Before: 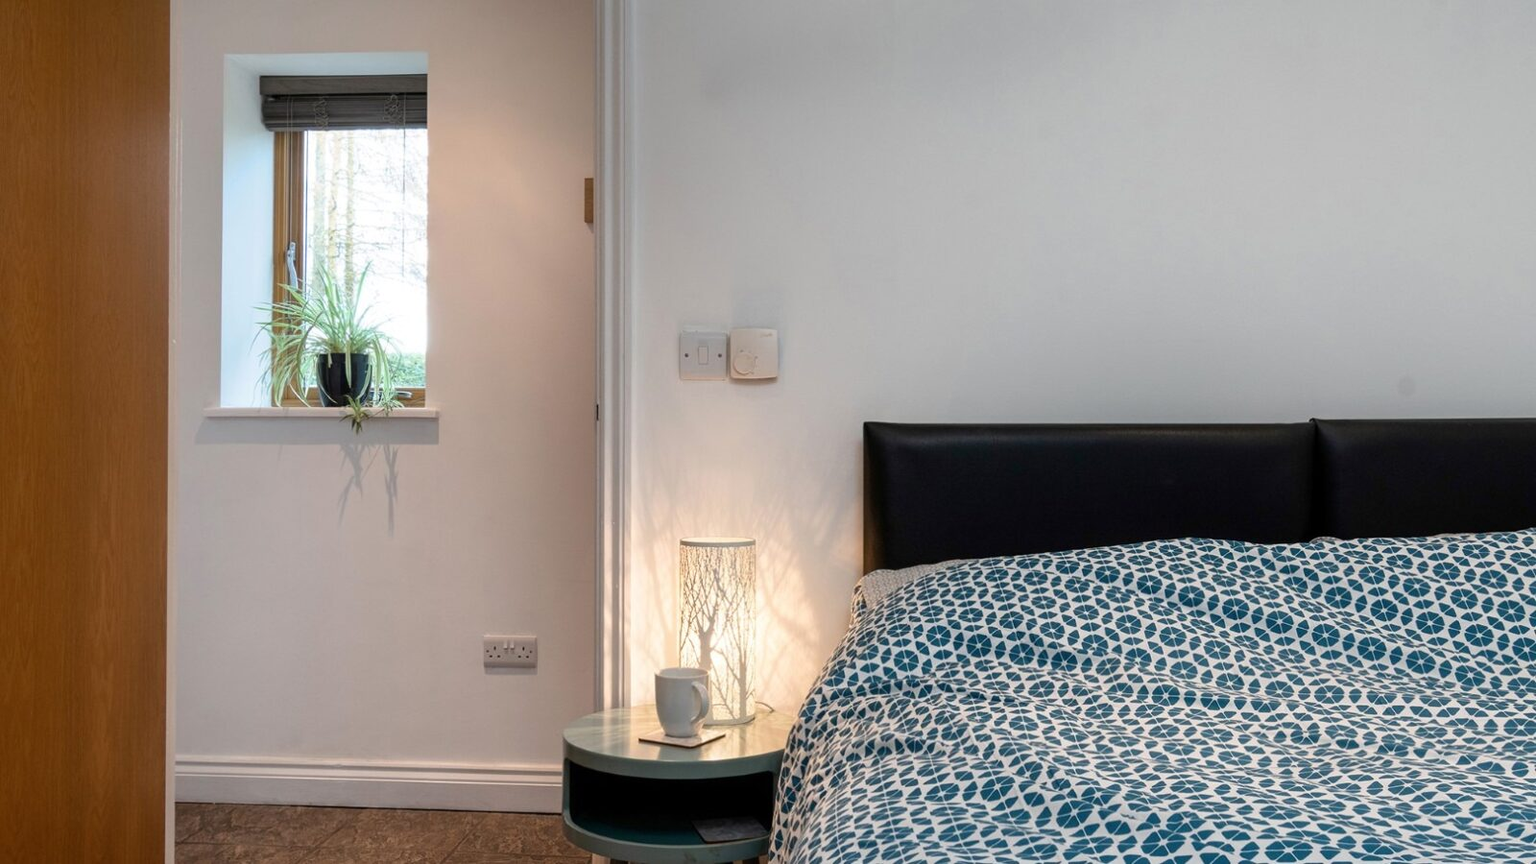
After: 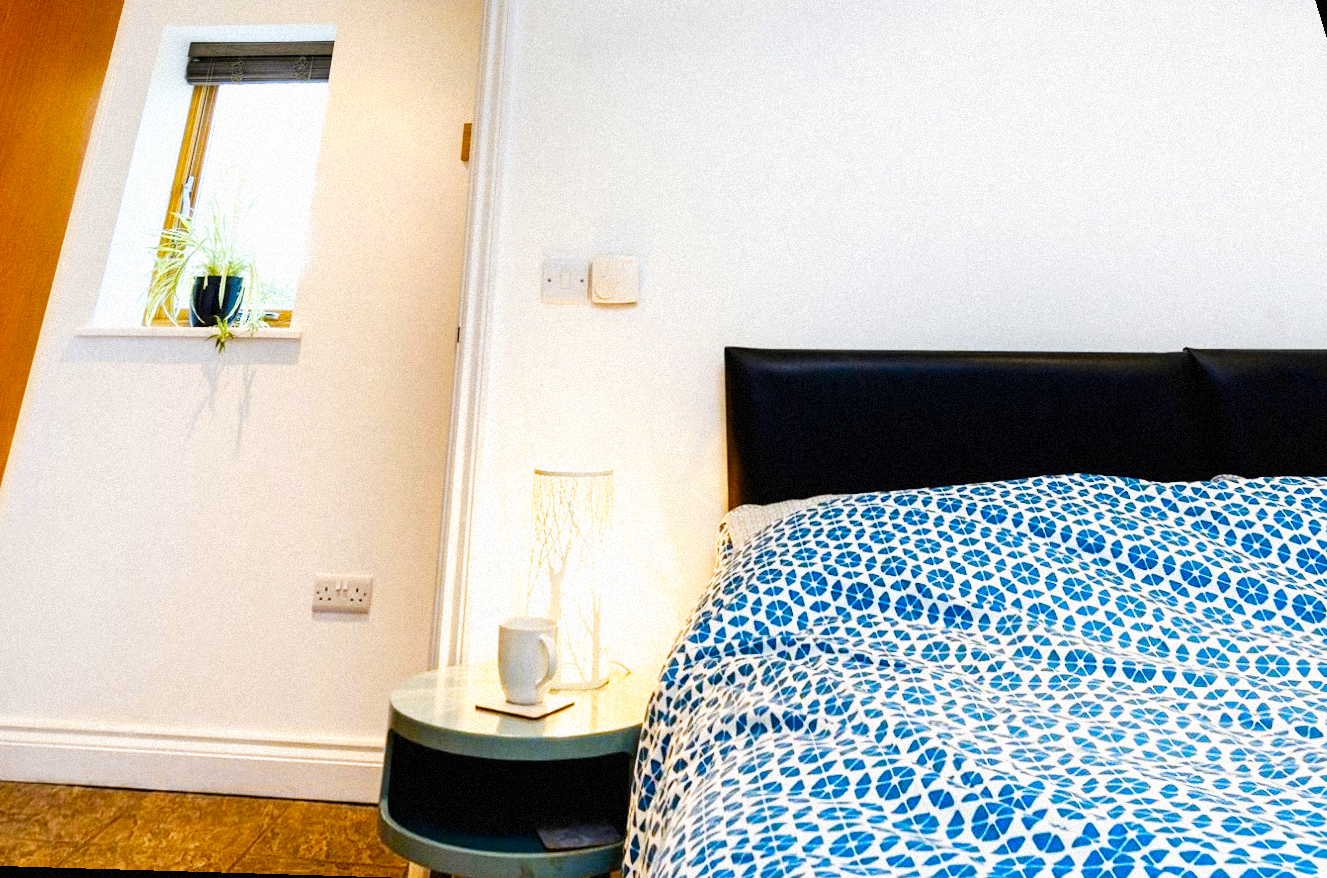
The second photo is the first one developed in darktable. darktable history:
rotate and perspective: rotation 0.72°, lens shift (vertical) -0.352, lens shift (horizontal) -0.051, crop left 0.152, crop right 0.859, crop top 0.019, crop bottom 0.964
color contrast: green-magenta contrast 1.12, blue-yellow contrast 1.95, unbound 0
base curve: curves: ch0 [(0, 0) (0.007, 0.004) (0.027, 0.03) (0.046, 0.07) (0.207, 0.54) (0.442, 0.872) (0.673, 0.972) (1, 1)], preserve colors none
grain: mid-tones bias 0%
